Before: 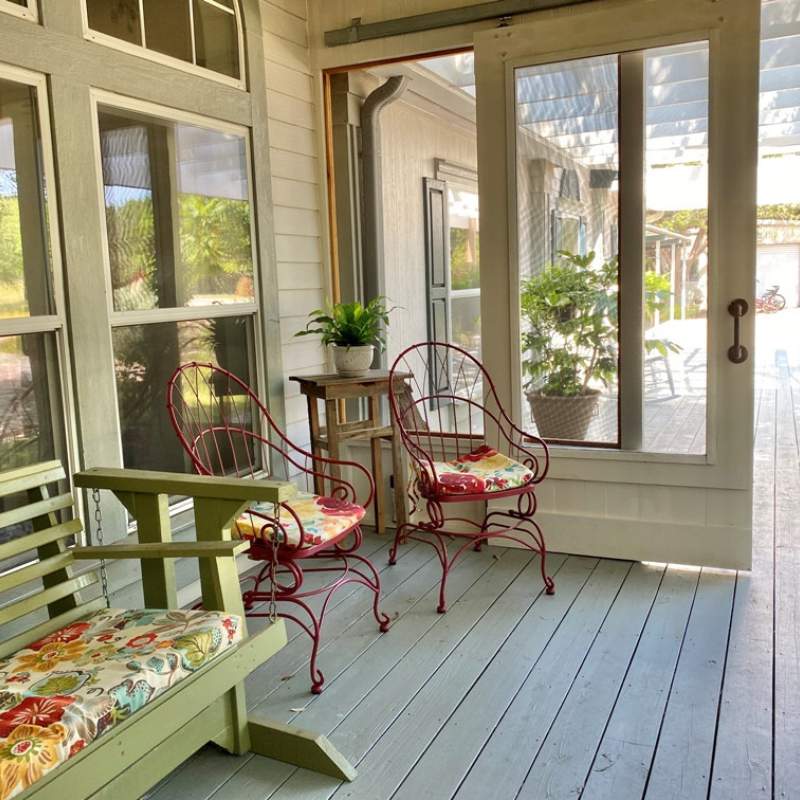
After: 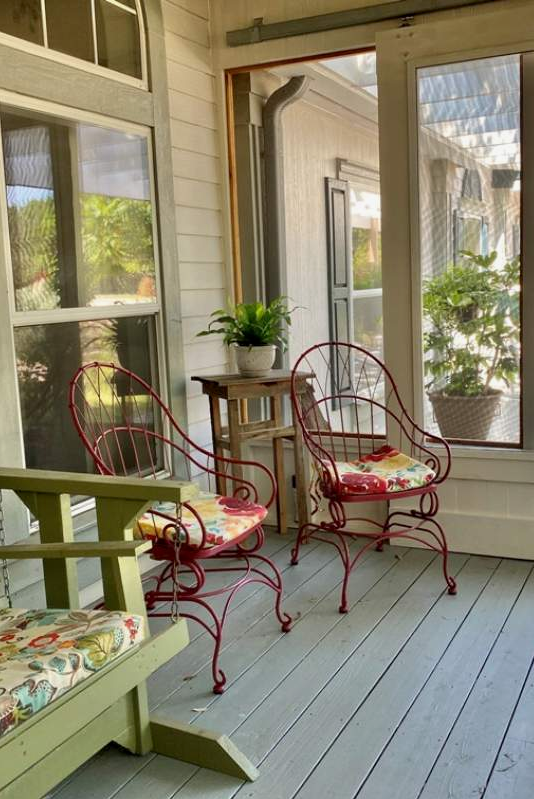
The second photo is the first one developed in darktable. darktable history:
exposure: black level correction 0.002, exposure -0.104 EV, compensate highlight preservation false
crop and rotate: left 12.435%, right 20.814%
